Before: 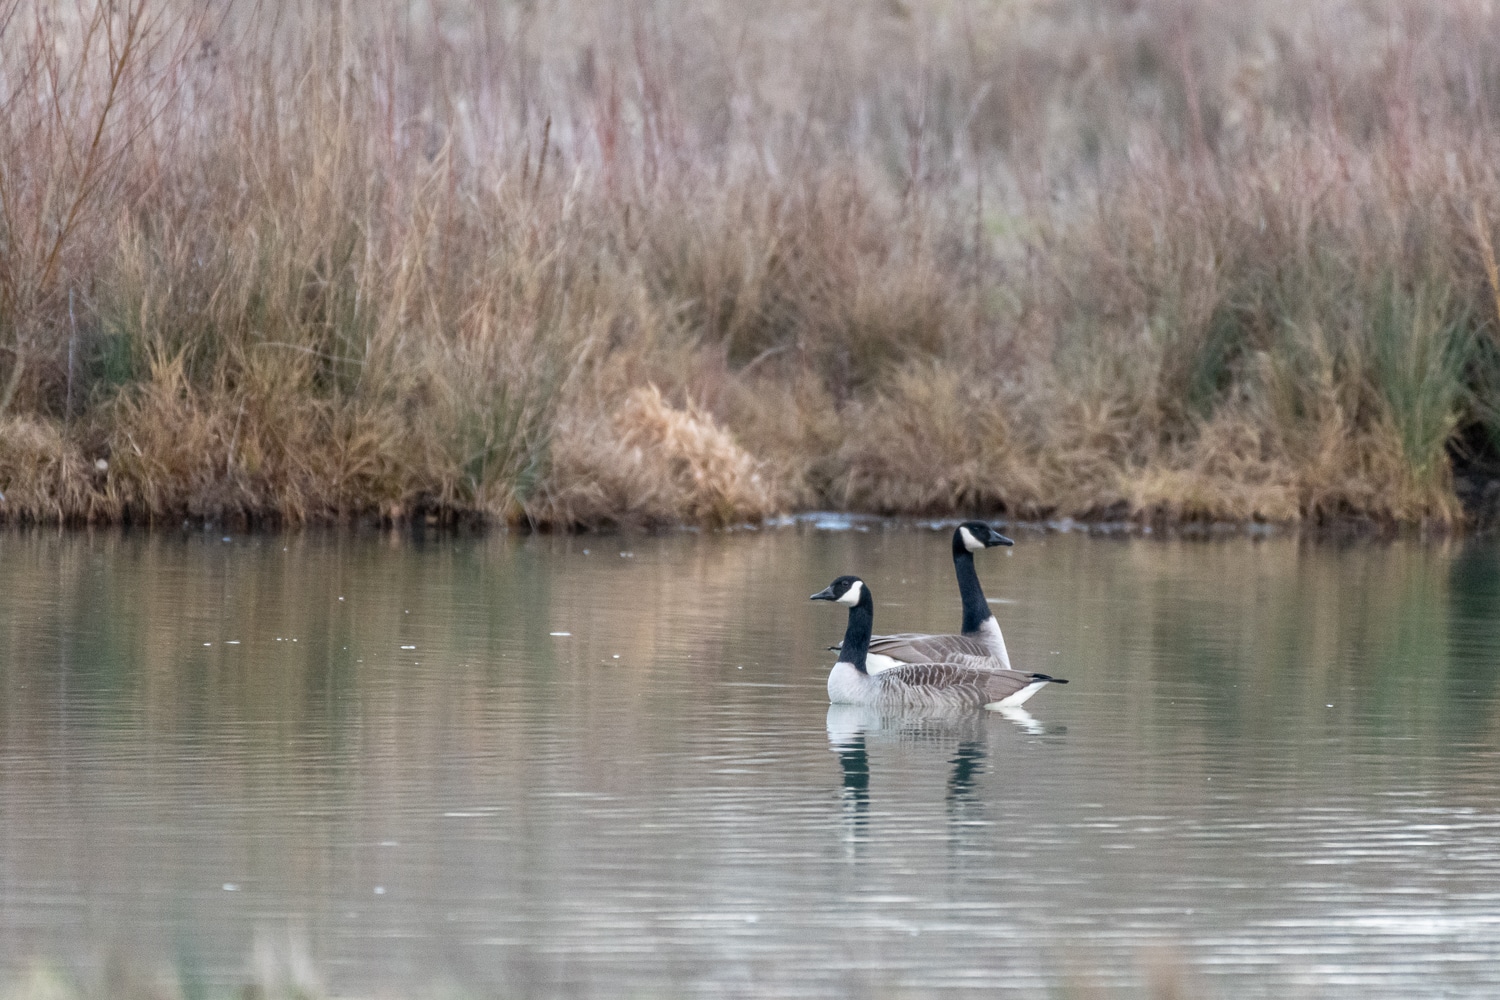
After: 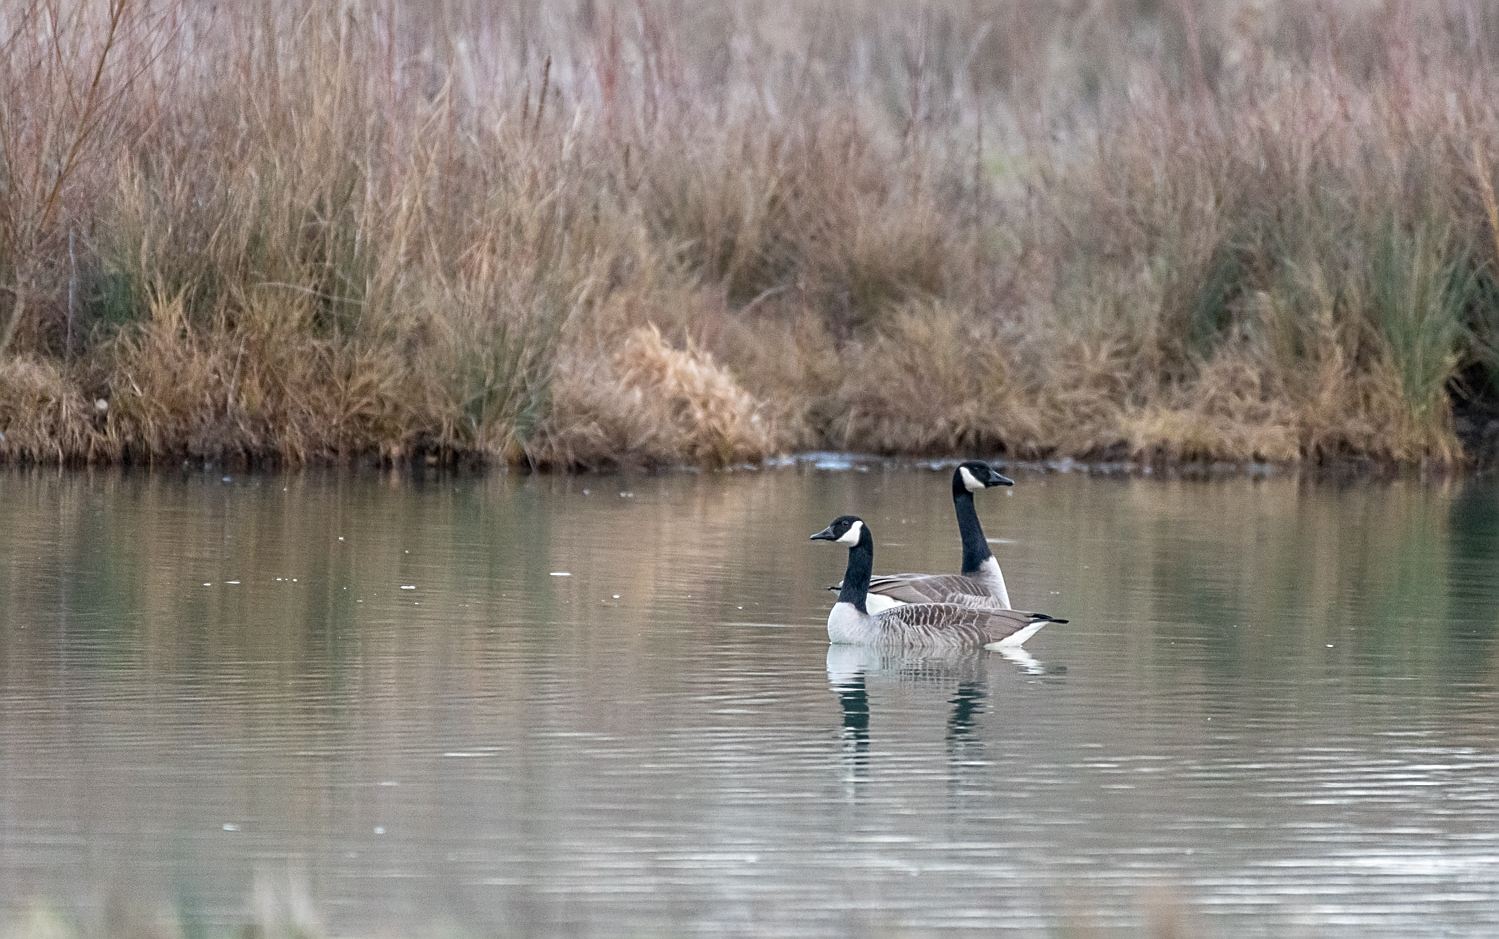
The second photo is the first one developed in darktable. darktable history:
sharpen: on, module defaults
crop and rotate: top 6.087%
